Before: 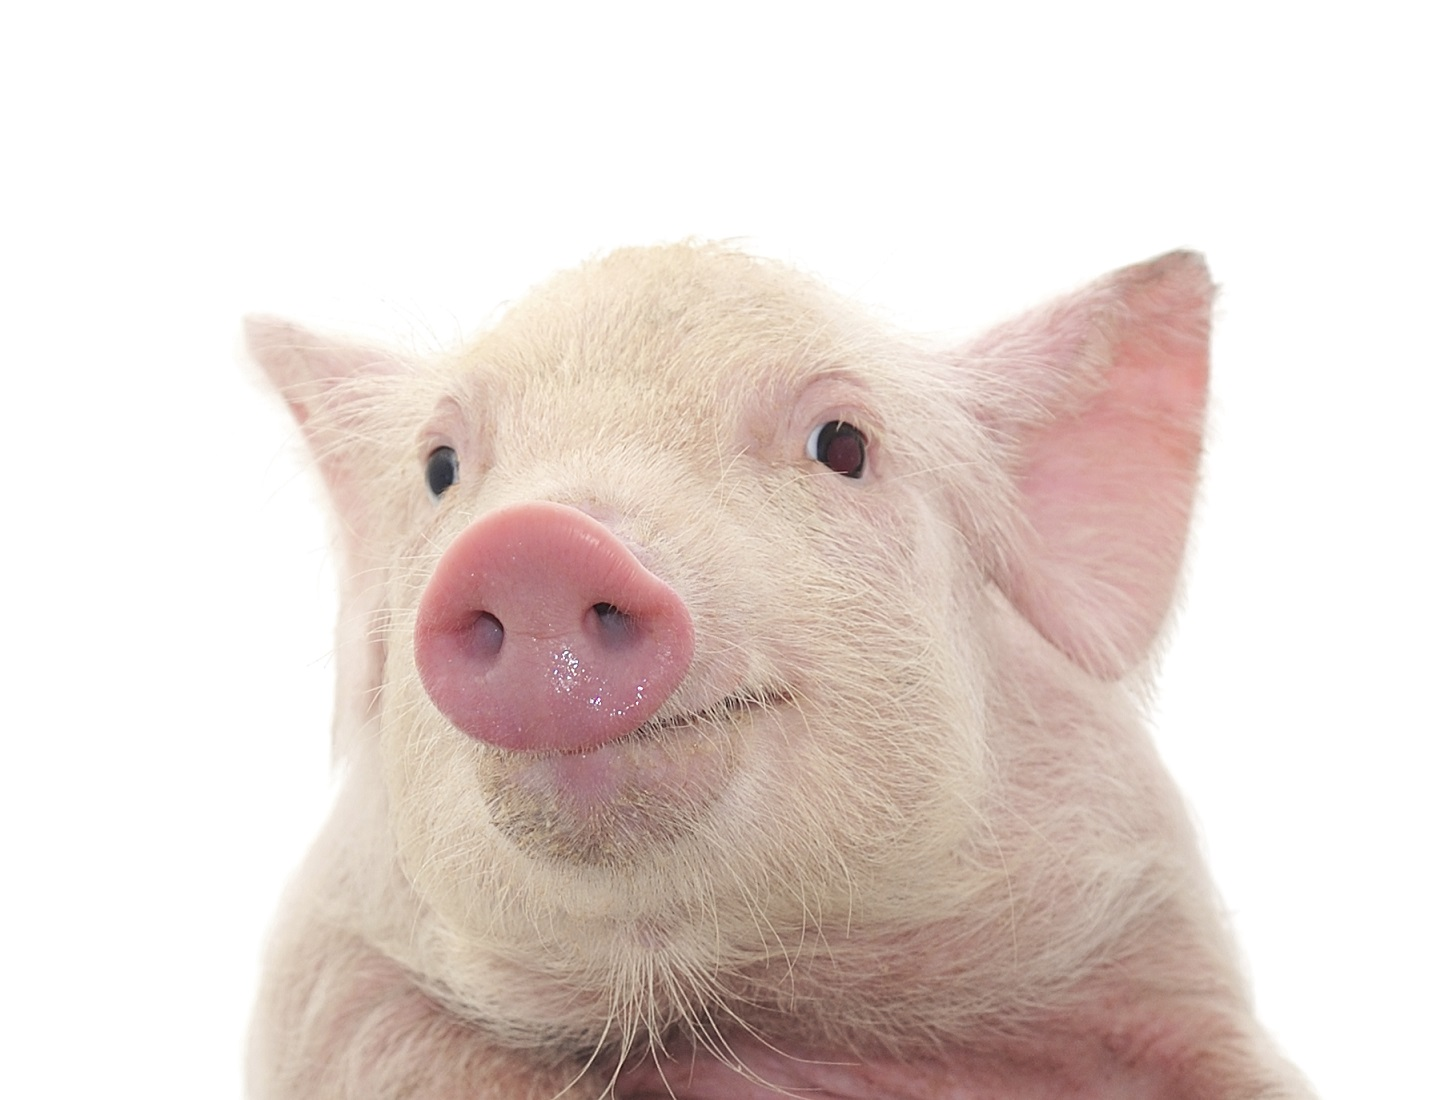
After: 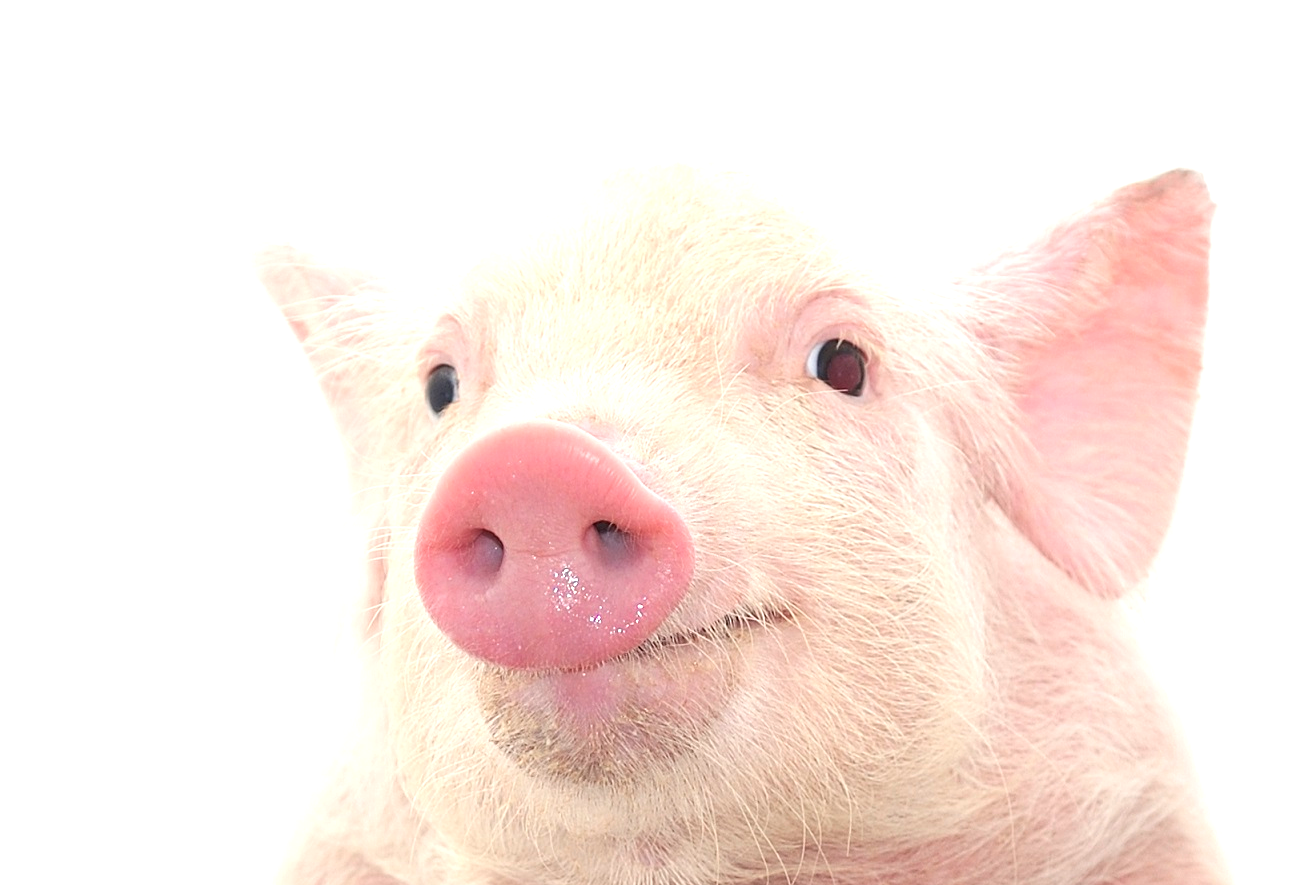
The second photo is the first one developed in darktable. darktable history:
exposure: exposure 0.585 EV, compensate highlight preservation false
crop: top 7.509%, right 9.687%, bottom 12.002%
